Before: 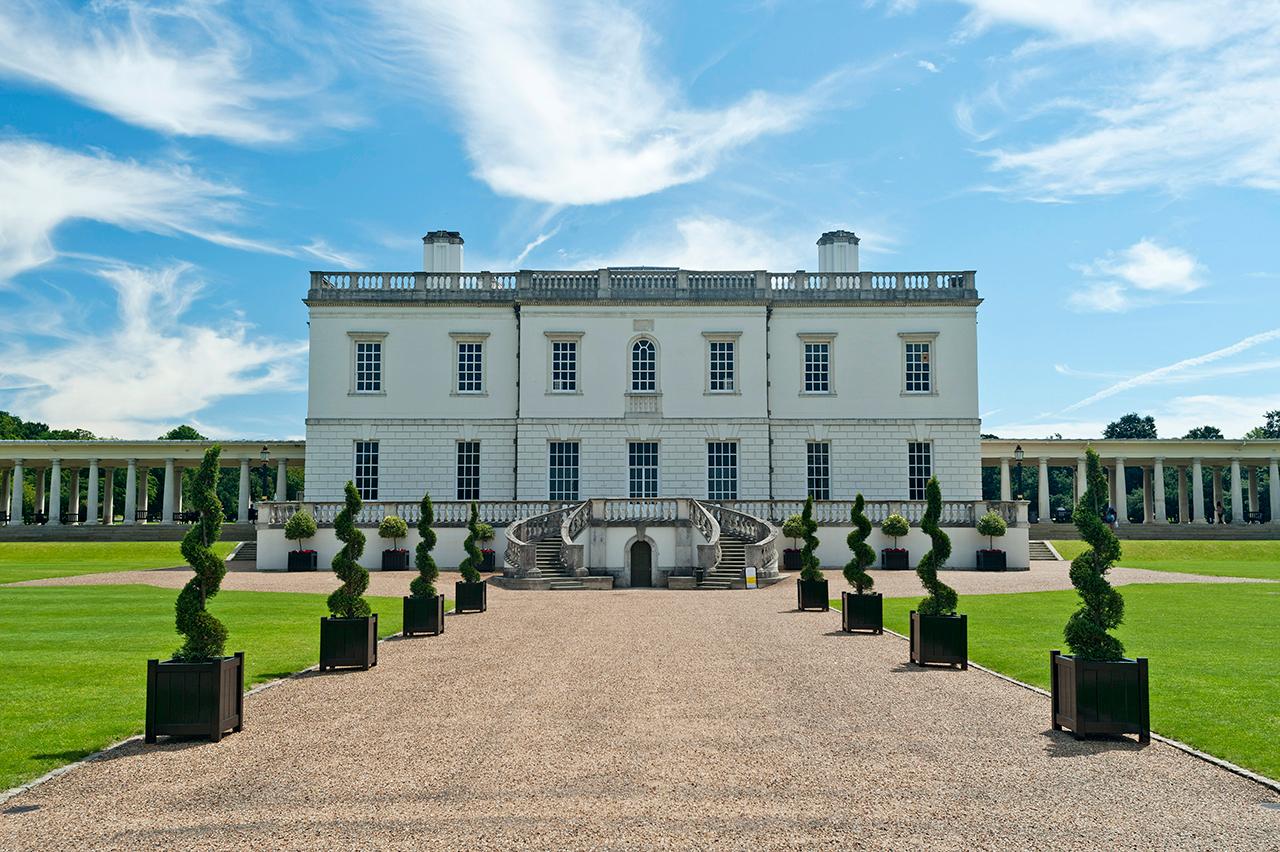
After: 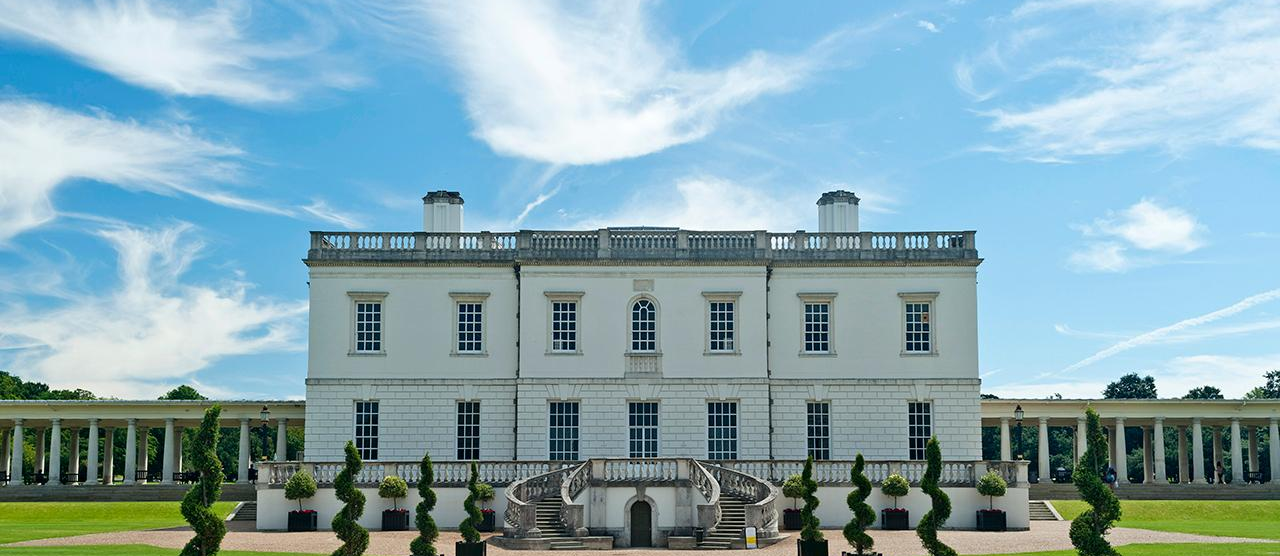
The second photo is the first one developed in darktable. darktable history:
crop and rotate: top 4.76%, bottom 29.968%
